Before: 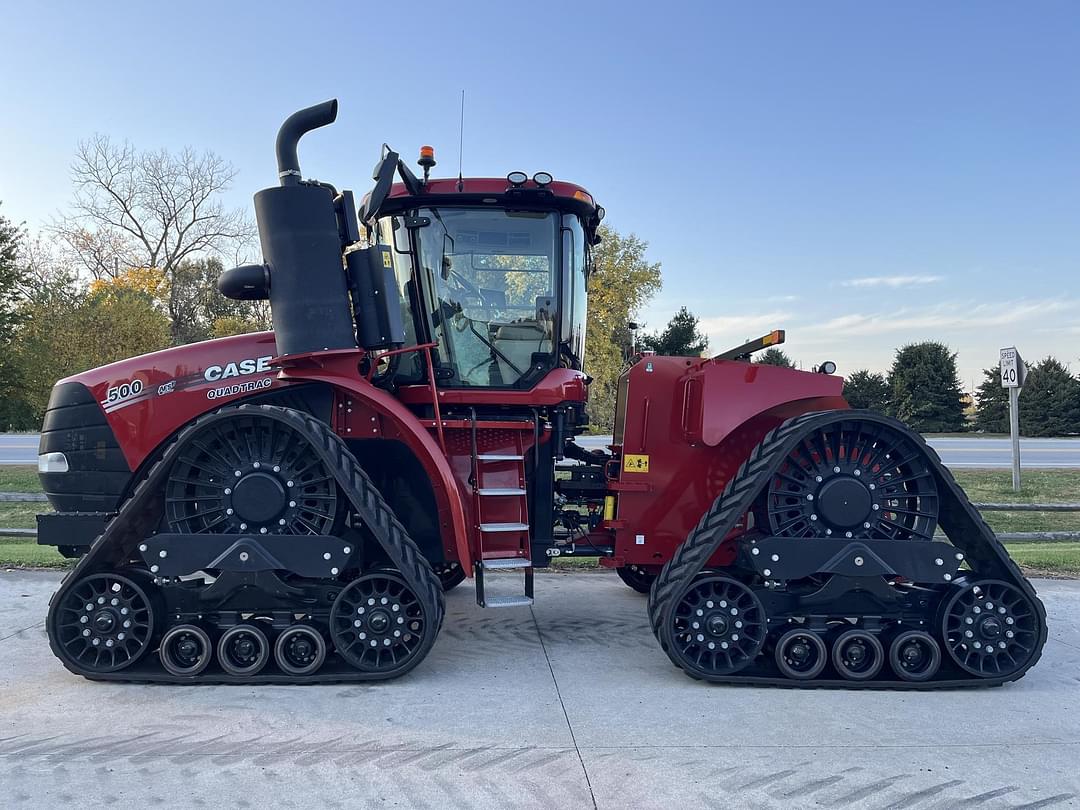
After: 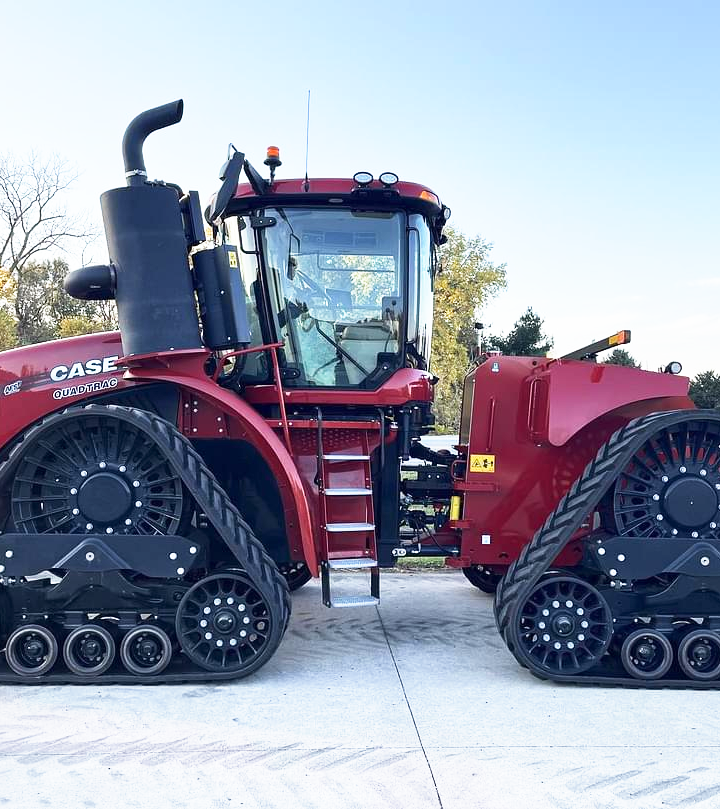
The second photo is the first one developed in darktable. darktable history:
color balance rgb: perceptual saturation grading › global saturation 0.705%, global vibrance 0.525%
crop and rotate: left 14.298%, right 19.018%
base curve: curves: ch0 [(0, 0) (0.495, 0.917) (1, 1)], preserve colors none
